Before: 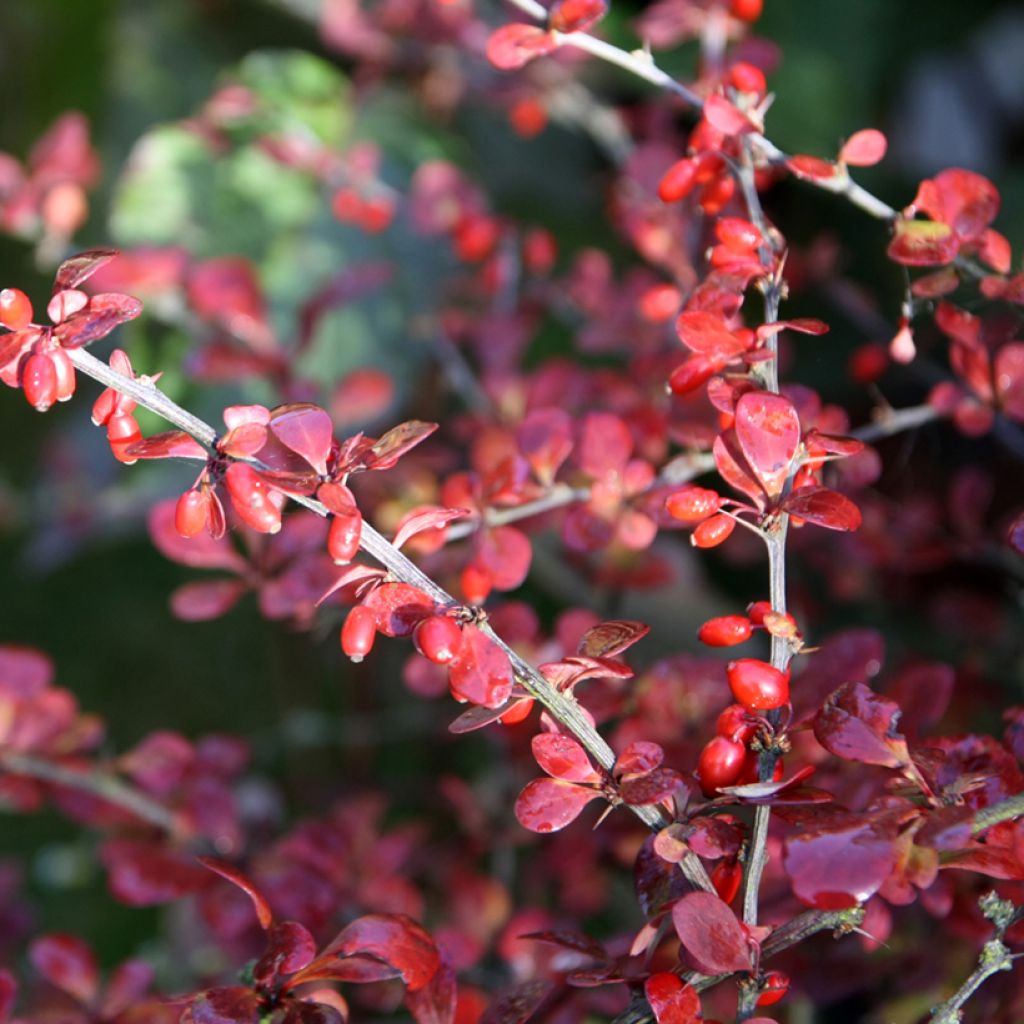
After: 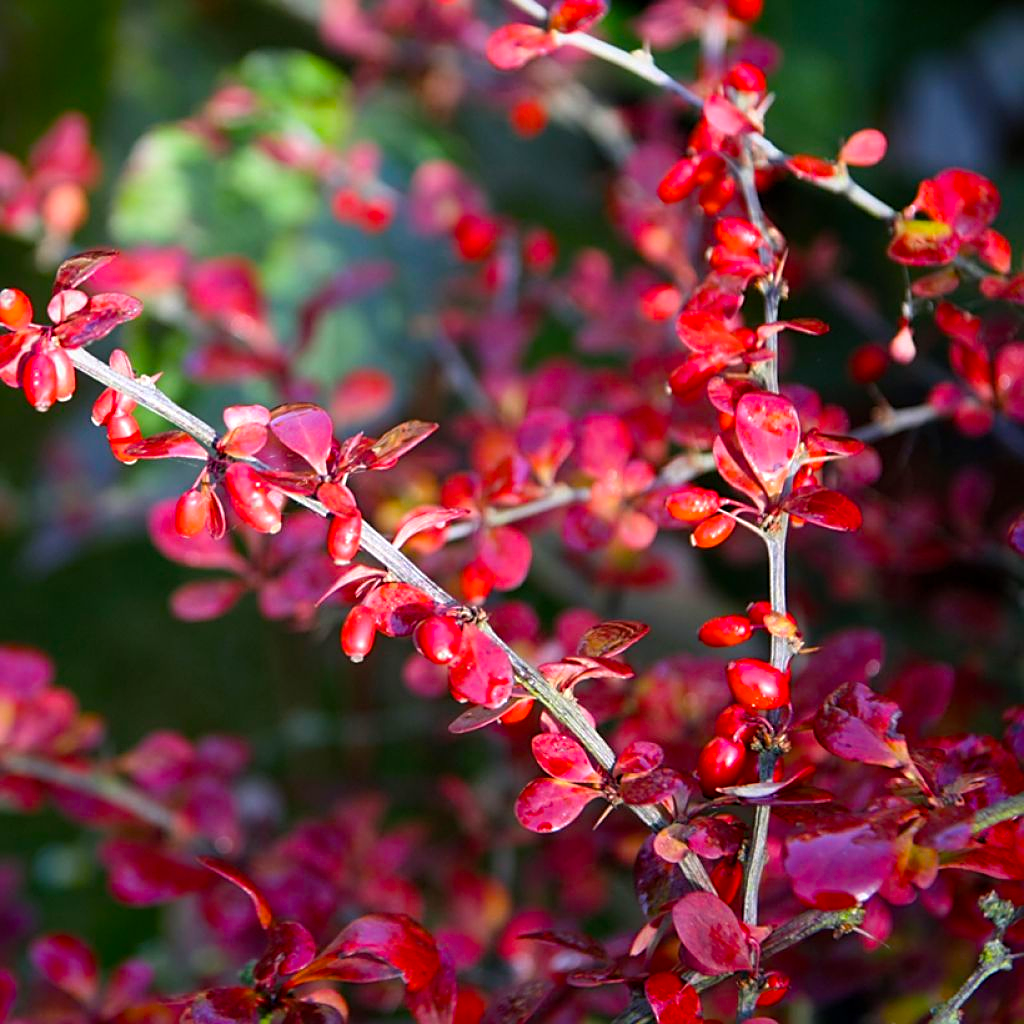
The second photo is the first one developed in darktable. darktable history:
sharpen: on, module defaults
color balance rgb: linear chroma grading › global chroma 15%, perceptual saturation grading › global saturation 30%
vignetting: brightness -0.233, saturation 0.141
